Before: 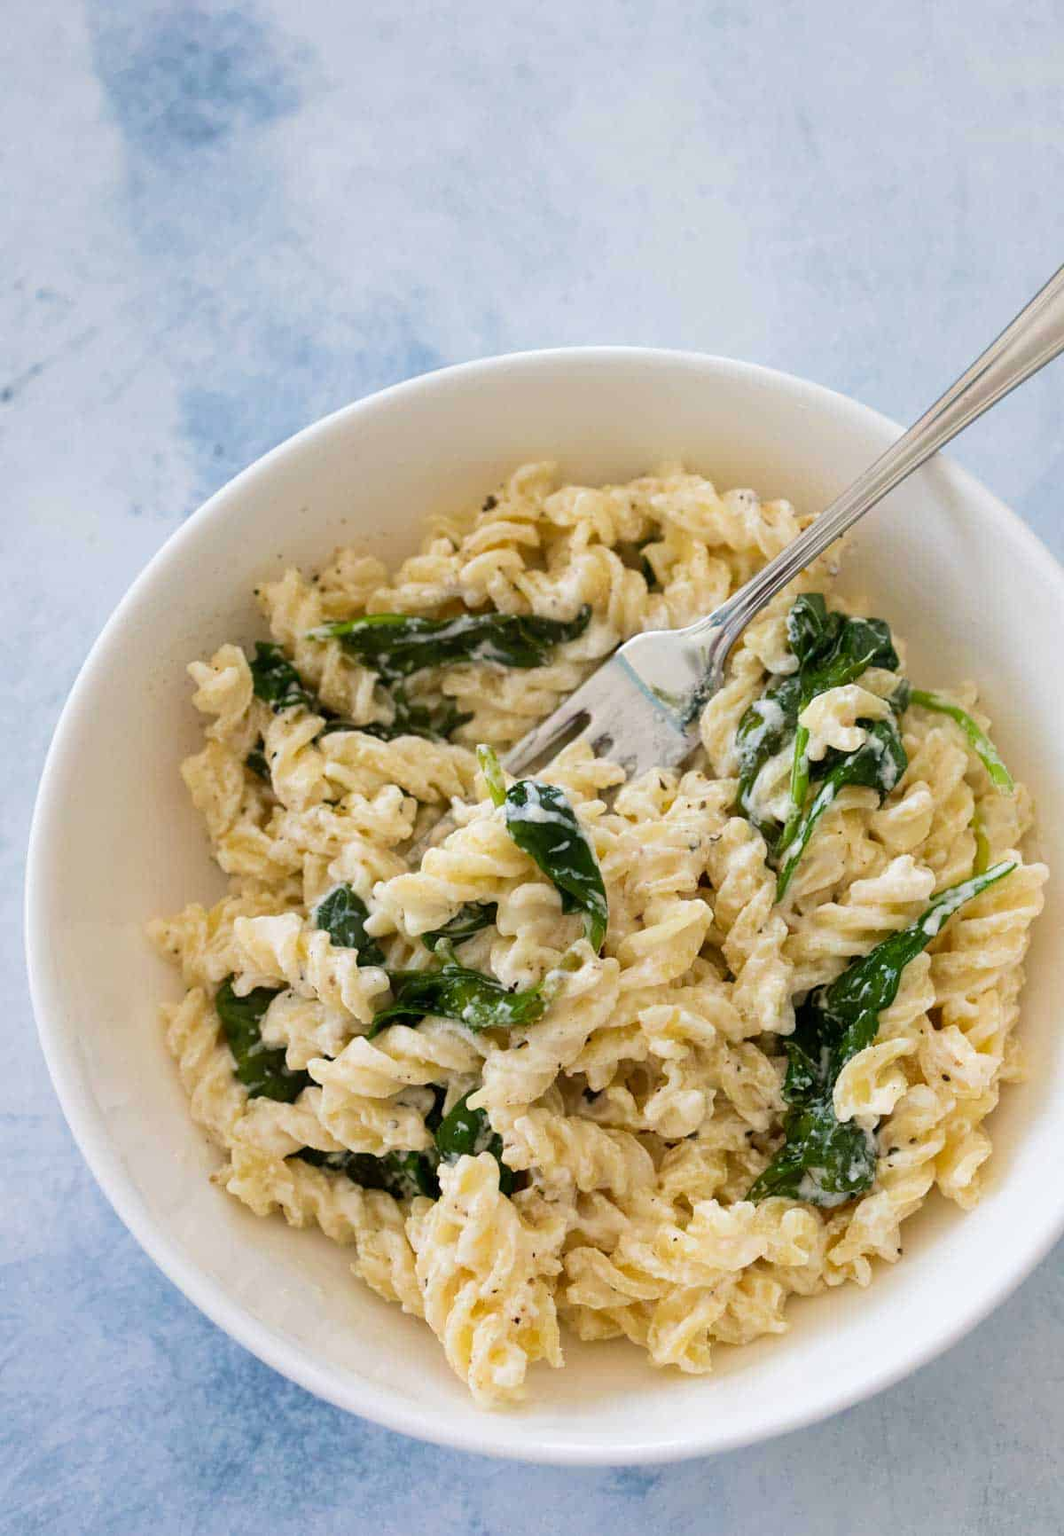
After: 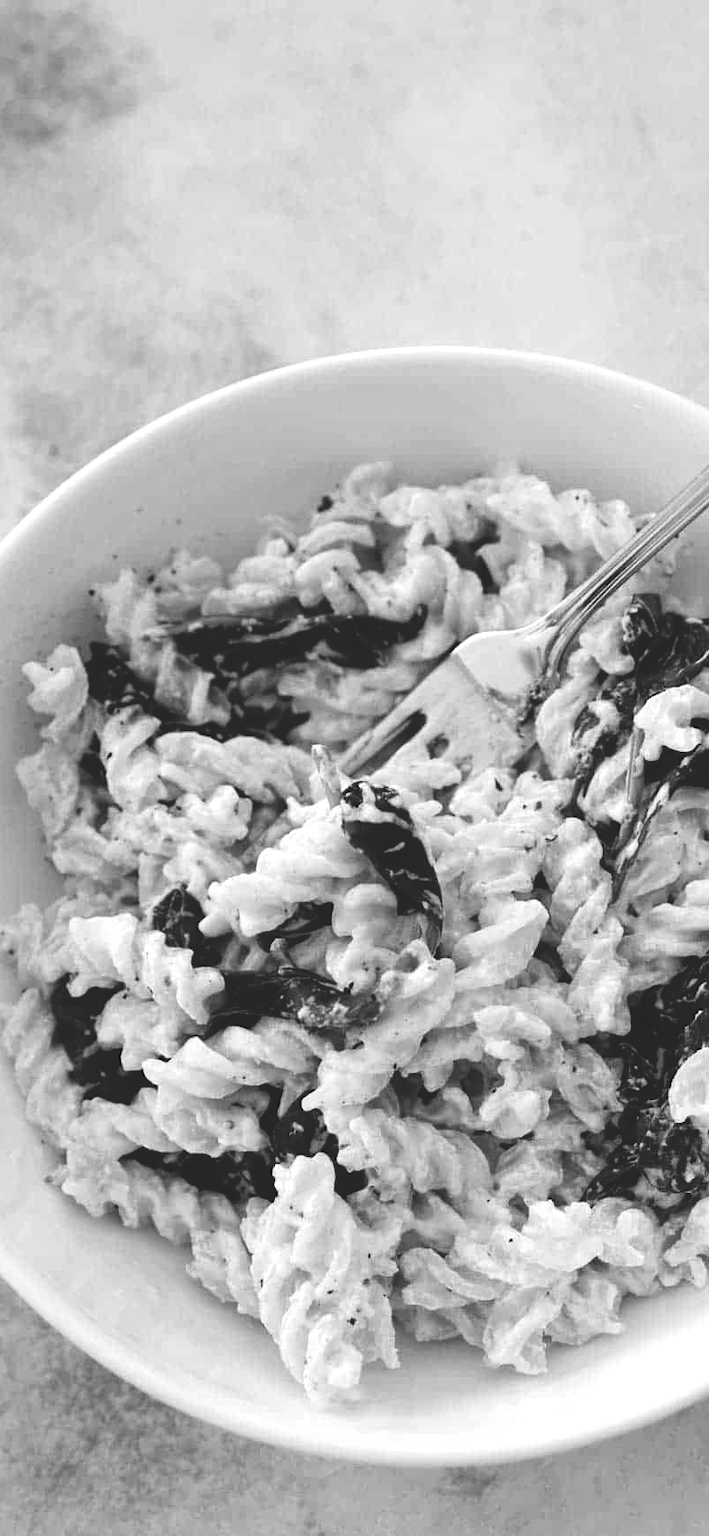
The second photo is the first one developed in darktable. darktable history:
monochrome: a -74.22, b 78.2
crop and rotate: left 15.546%, right 17.787%
base curve: curves: ch0 [(0, 0.02) (0.083, 0.036) (1, 1)], preserve colors none
exposure: black level correction 0.001, exposure 0.5 EV, compensate exposure bias true, compensate highlight preservation false
